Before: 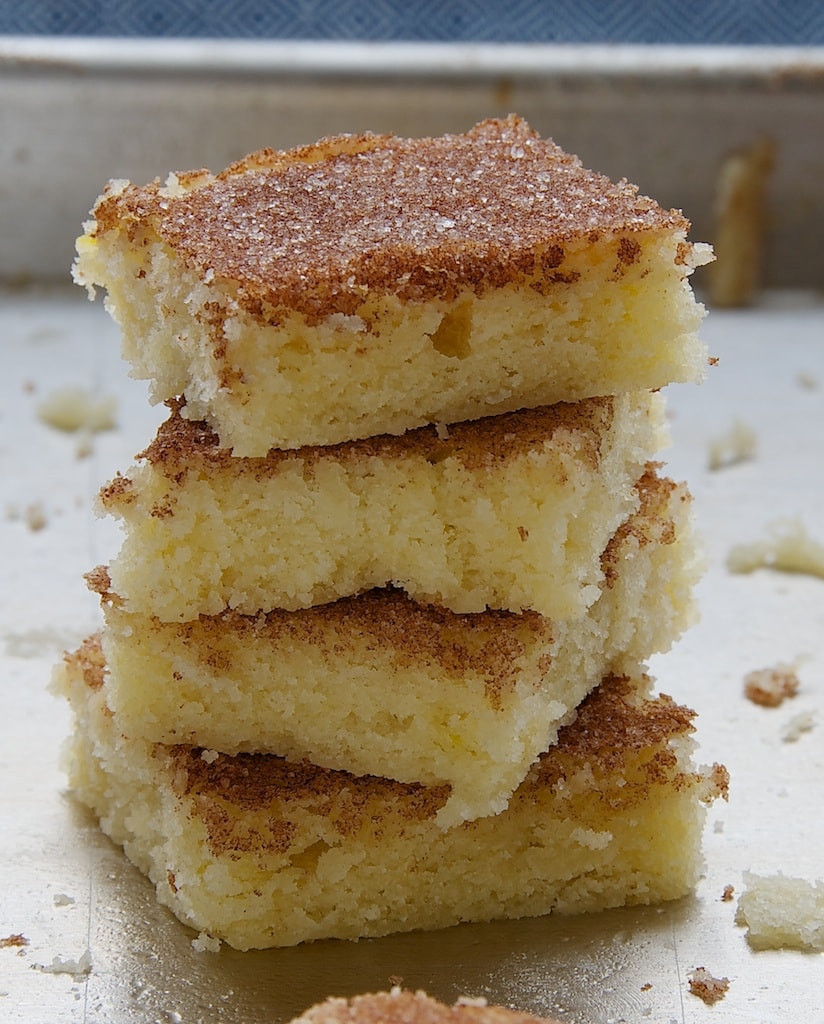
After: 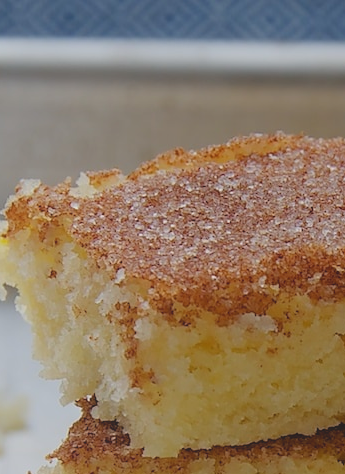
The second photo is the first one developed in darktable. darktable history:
crop and rotate: left 10.817%, top 0.062%, right 47.194%, bottom 53.626%
local contrast: detail 70%
rgb curve: curves: ch0 [(0, 0) (0.136, 0.078) (0.262, 0.245) (0.414, 0.42) (1, 1)], compensate middle gray true, preserve colors basic power
